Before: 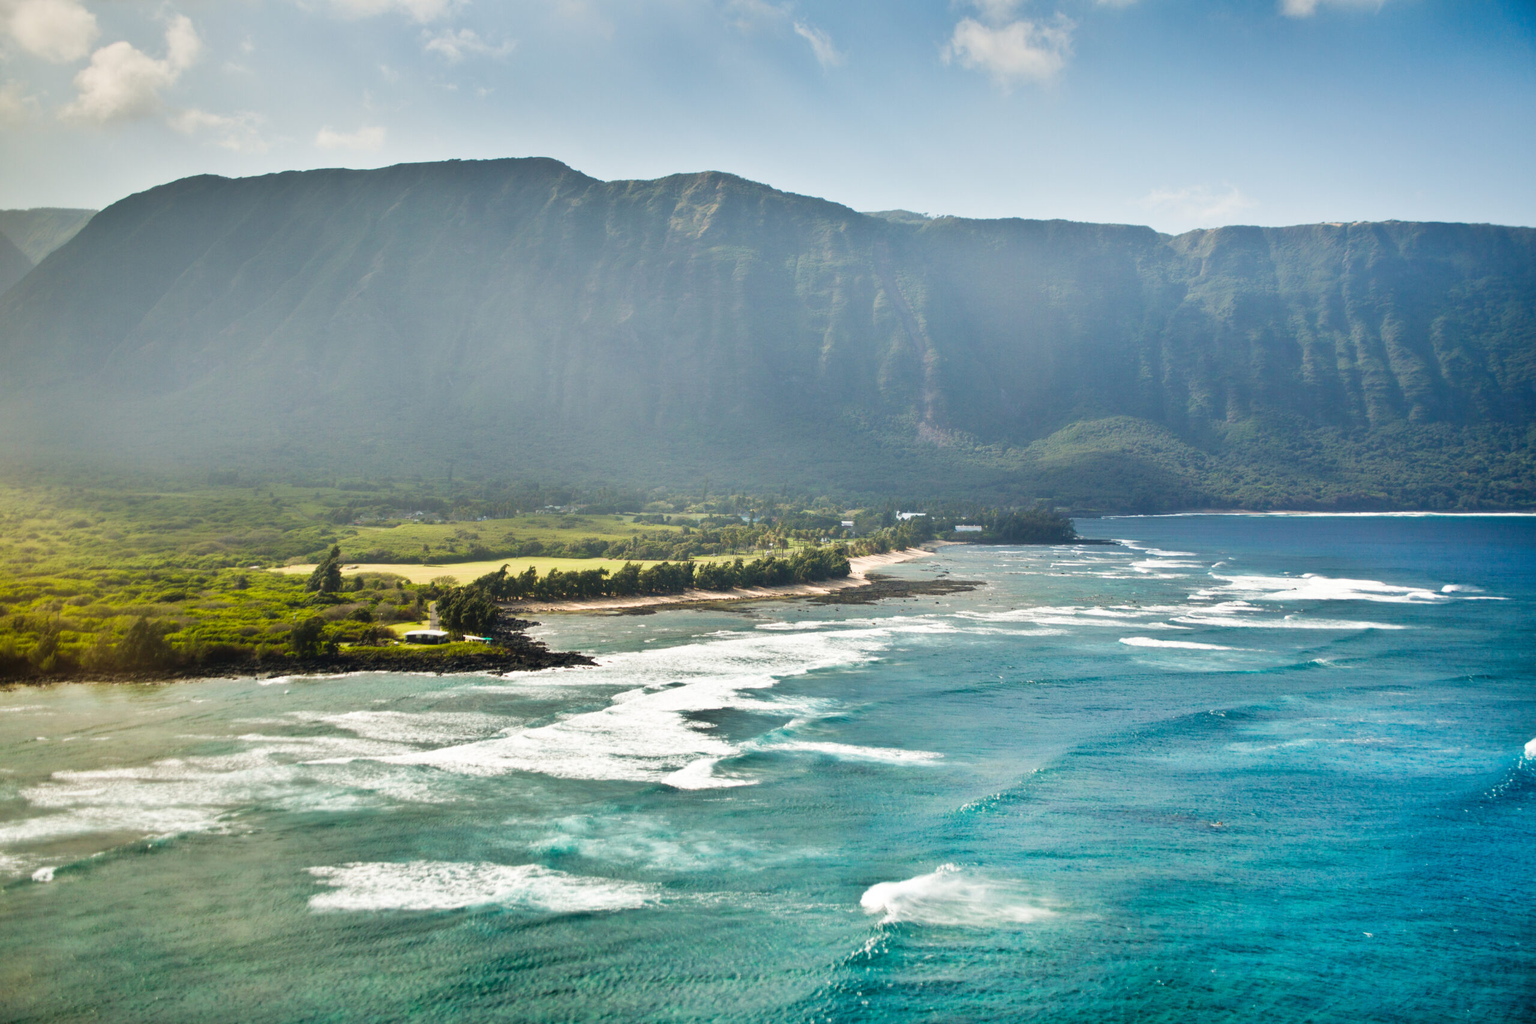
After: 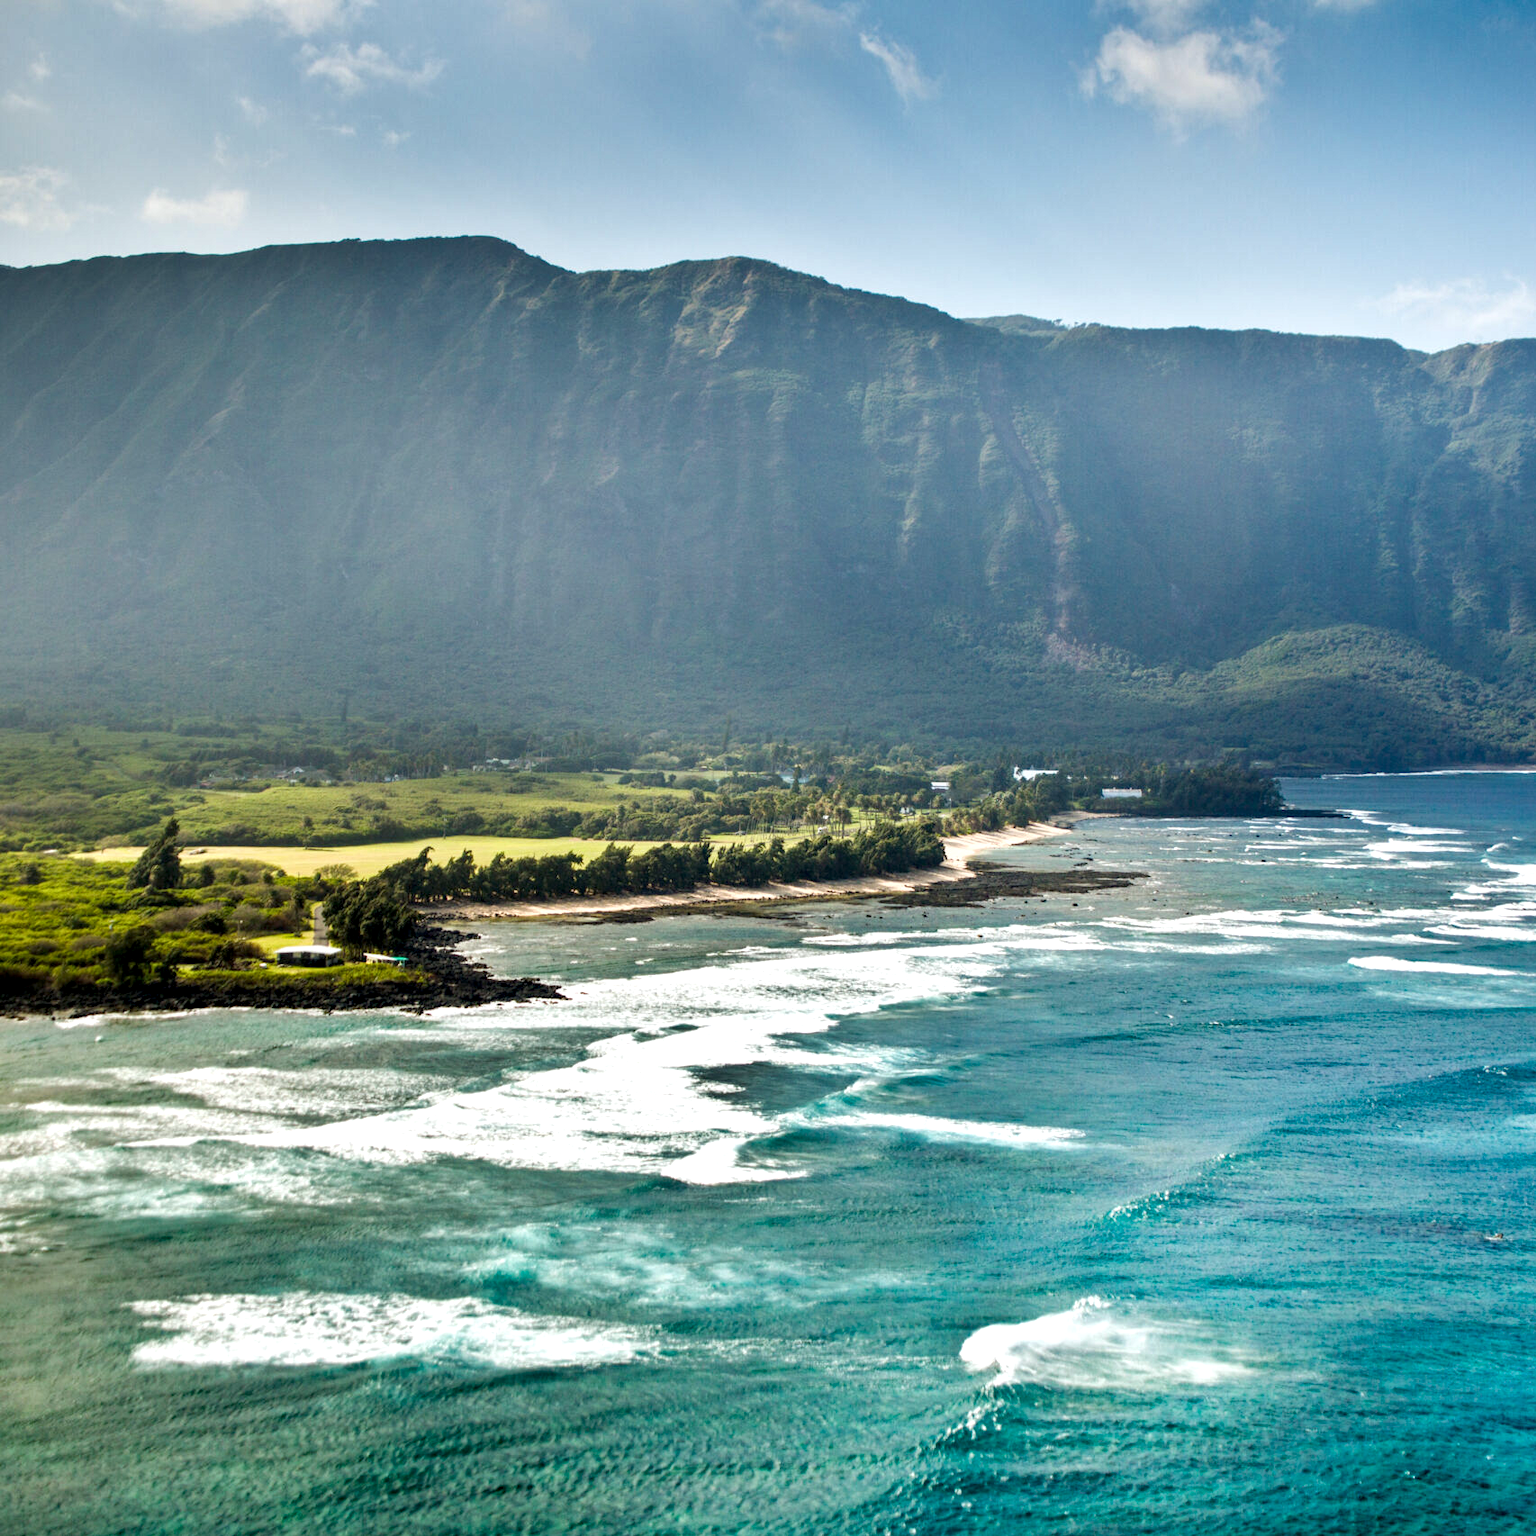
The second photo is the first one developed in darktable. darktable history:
local contrast: detail 135%, midtone range 0.75
crop and rotate: left 14.385%, right 18.948%
haze removal: strength 0.29, distance 0.25, compatibility mode true, adaptive false
white balance: red 0.988, blue 1.017
